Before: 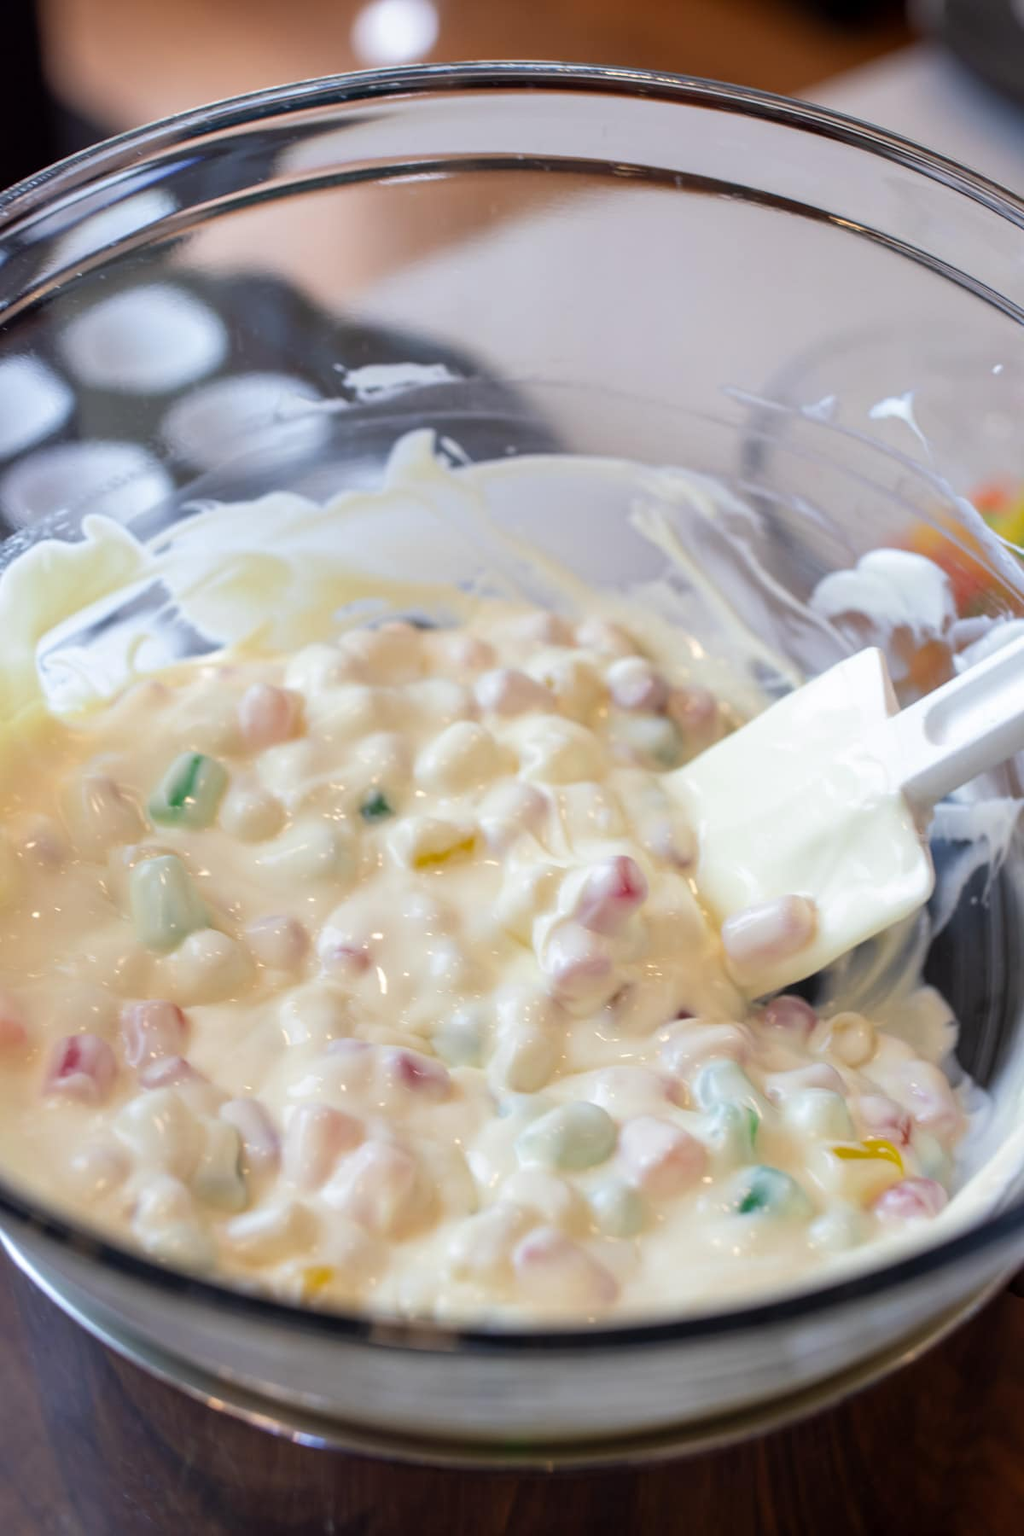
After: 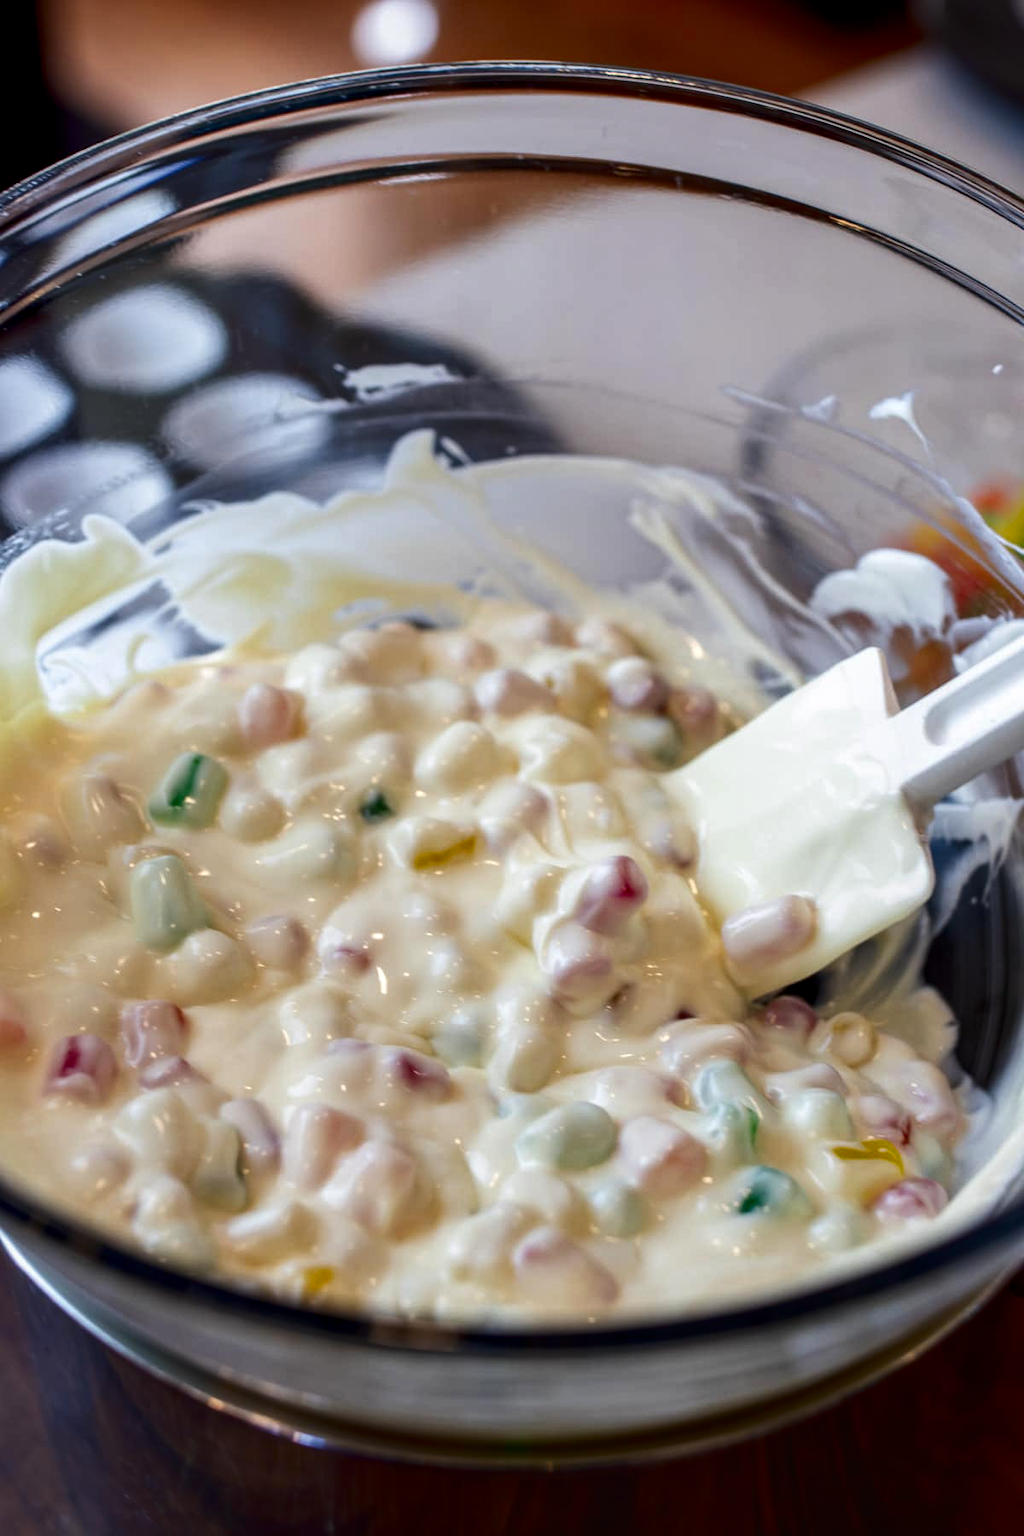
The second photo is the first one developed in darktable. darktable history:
exposure: exposure -0.053 EV, compensate exposure bias true, compensate highlight preservation false
local contrast: on, module defaults
contrast brightness saturation: contrast 0.13, brightness -0.244, saturation 0.14
